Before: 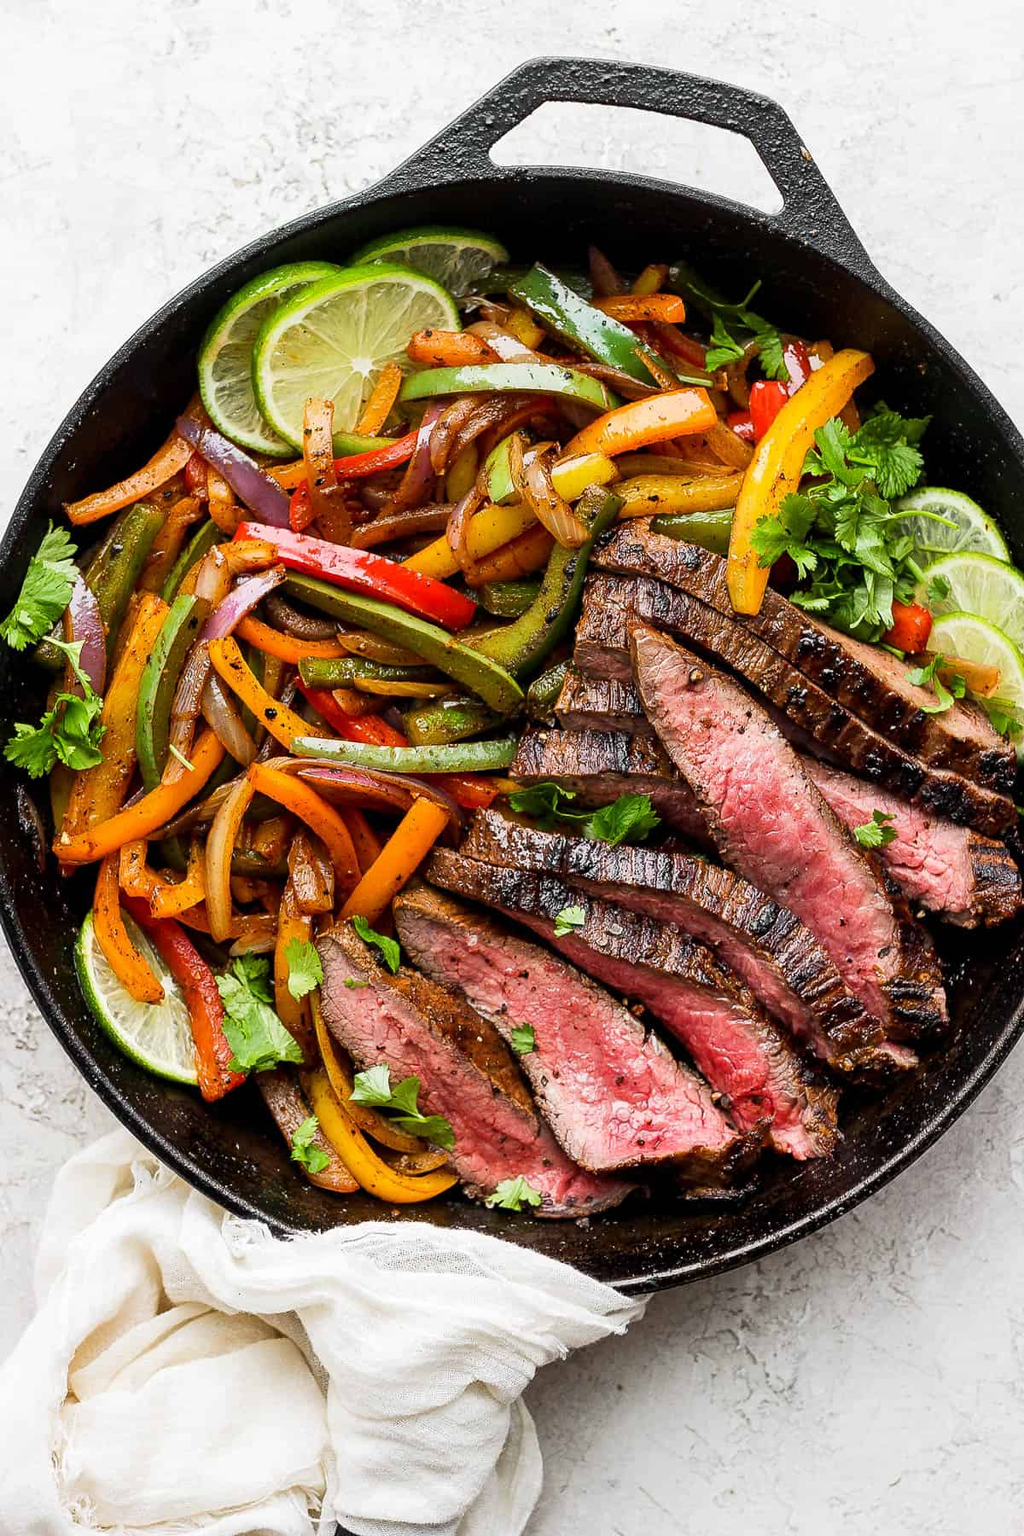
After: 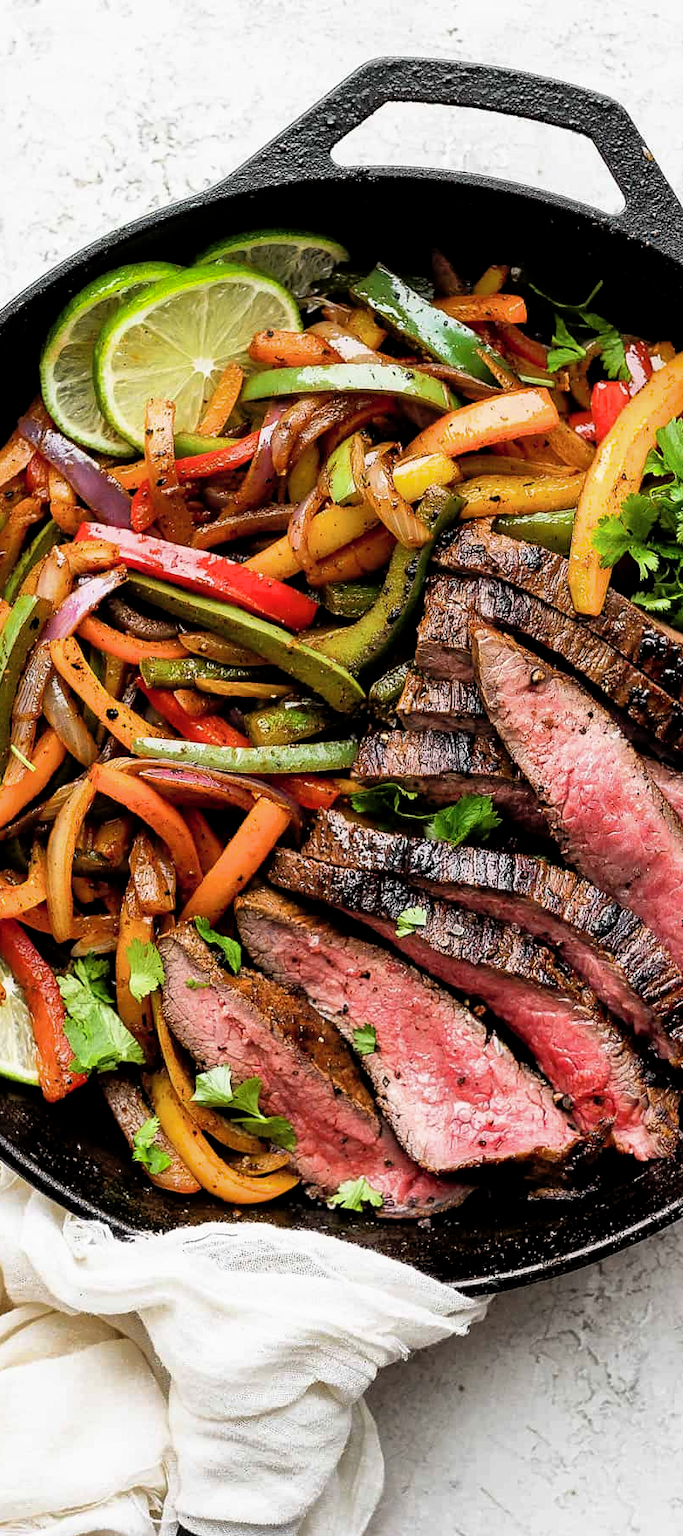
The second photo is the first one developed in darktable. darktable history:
tone equalizer: edges refinement/feathering 500, mask exposure compensation -1.57 EV, preserve details guided filter
filmic rgb: black relative exposure -8.67 EV, white relative exposure 2.65 EV, target black luminance 0%, target white luminance 99.981%, hardness 6.25, latitude 74.96%, contrast 1.318, highlights saturation mix -5.43%, contrast in shadows safe
crop and rotate: left 15.578%, right 17.715%
shadows and highlights: on, module defaults
